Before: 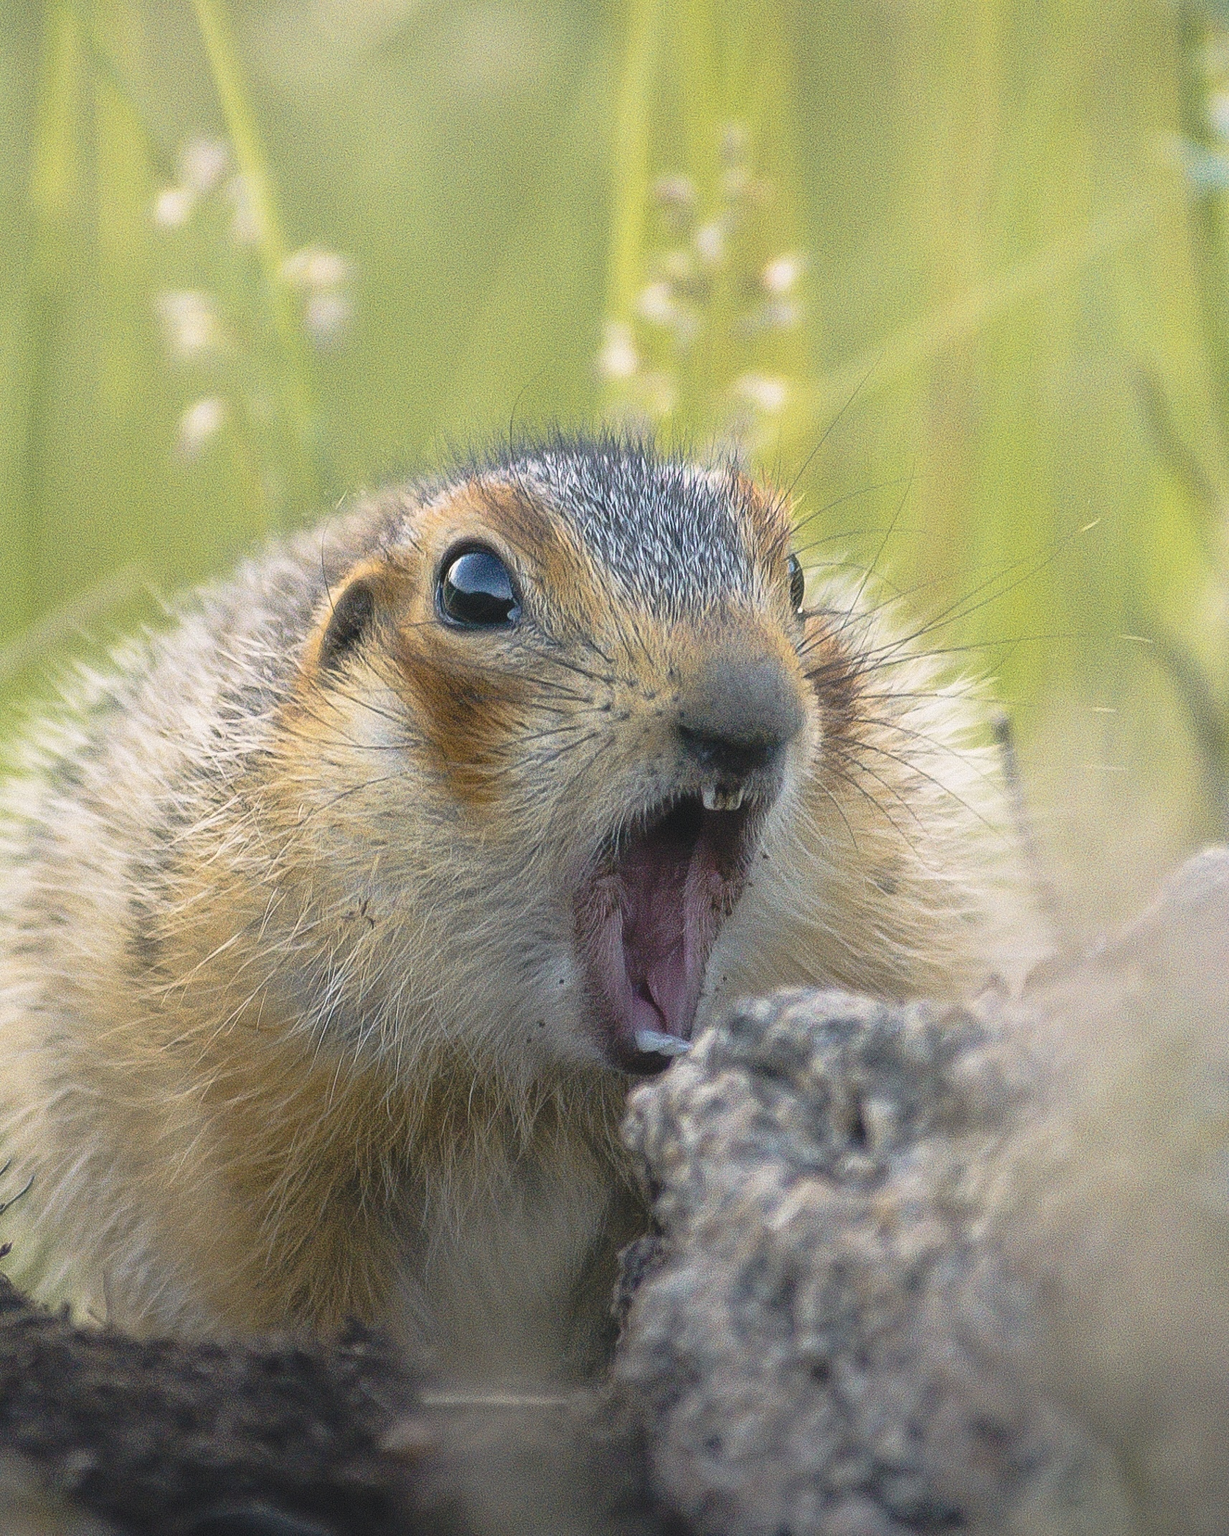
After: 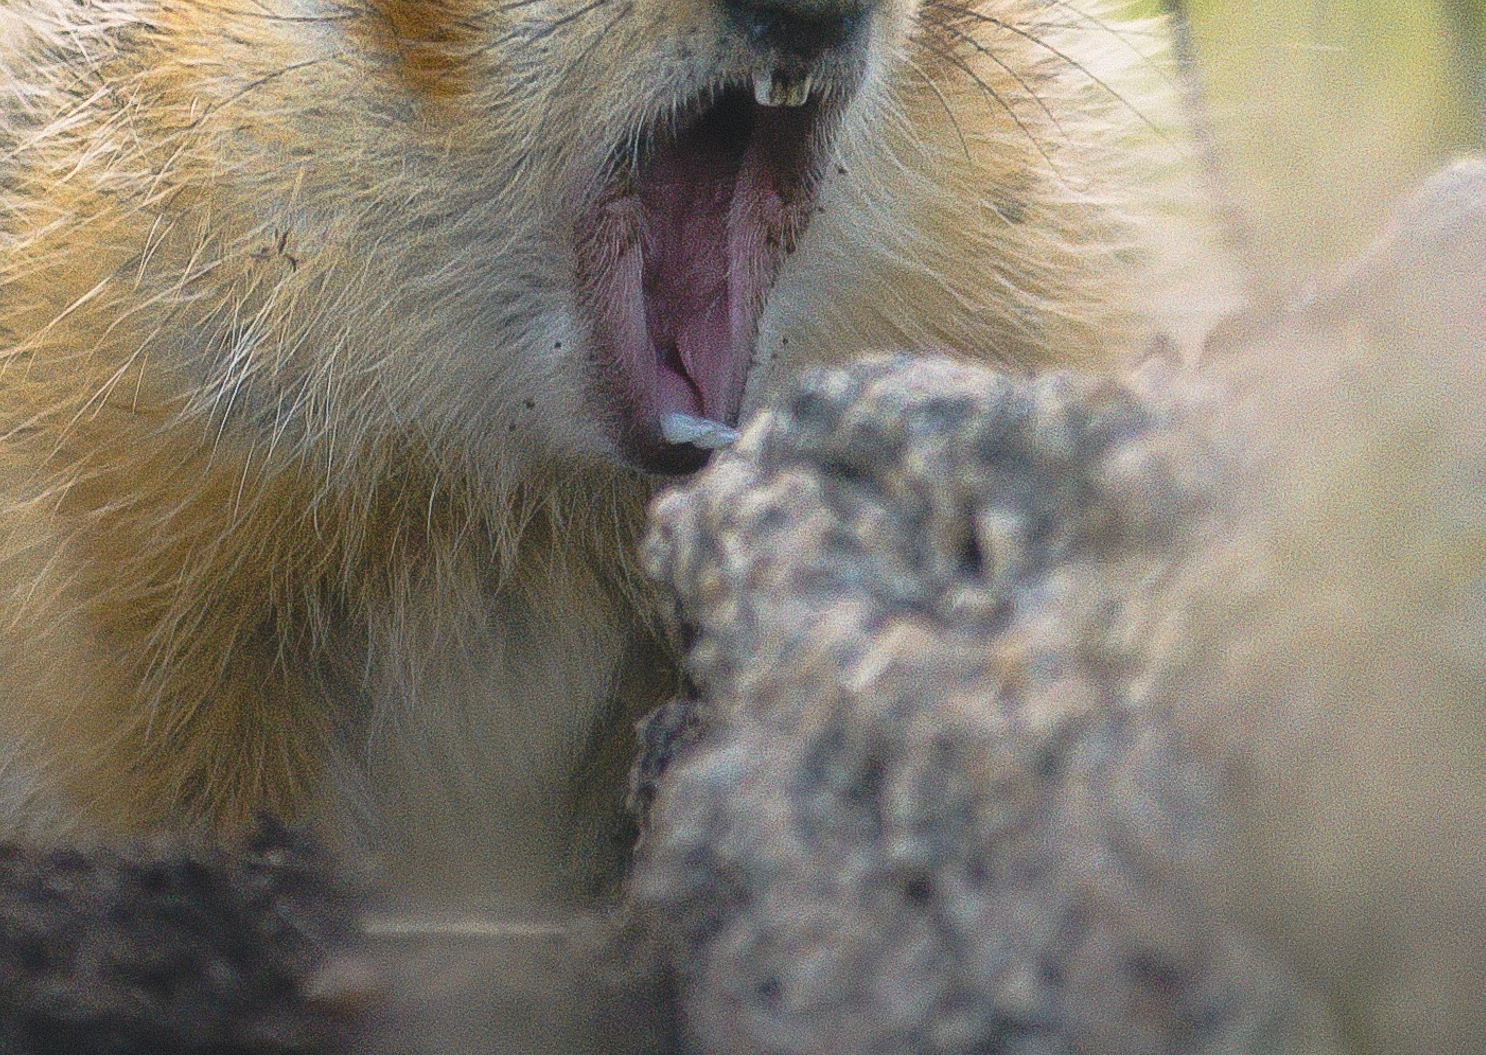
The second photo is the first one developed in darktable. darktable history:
crop and rotate: left 13.239%, top 47.782%, bottom 2.915%
